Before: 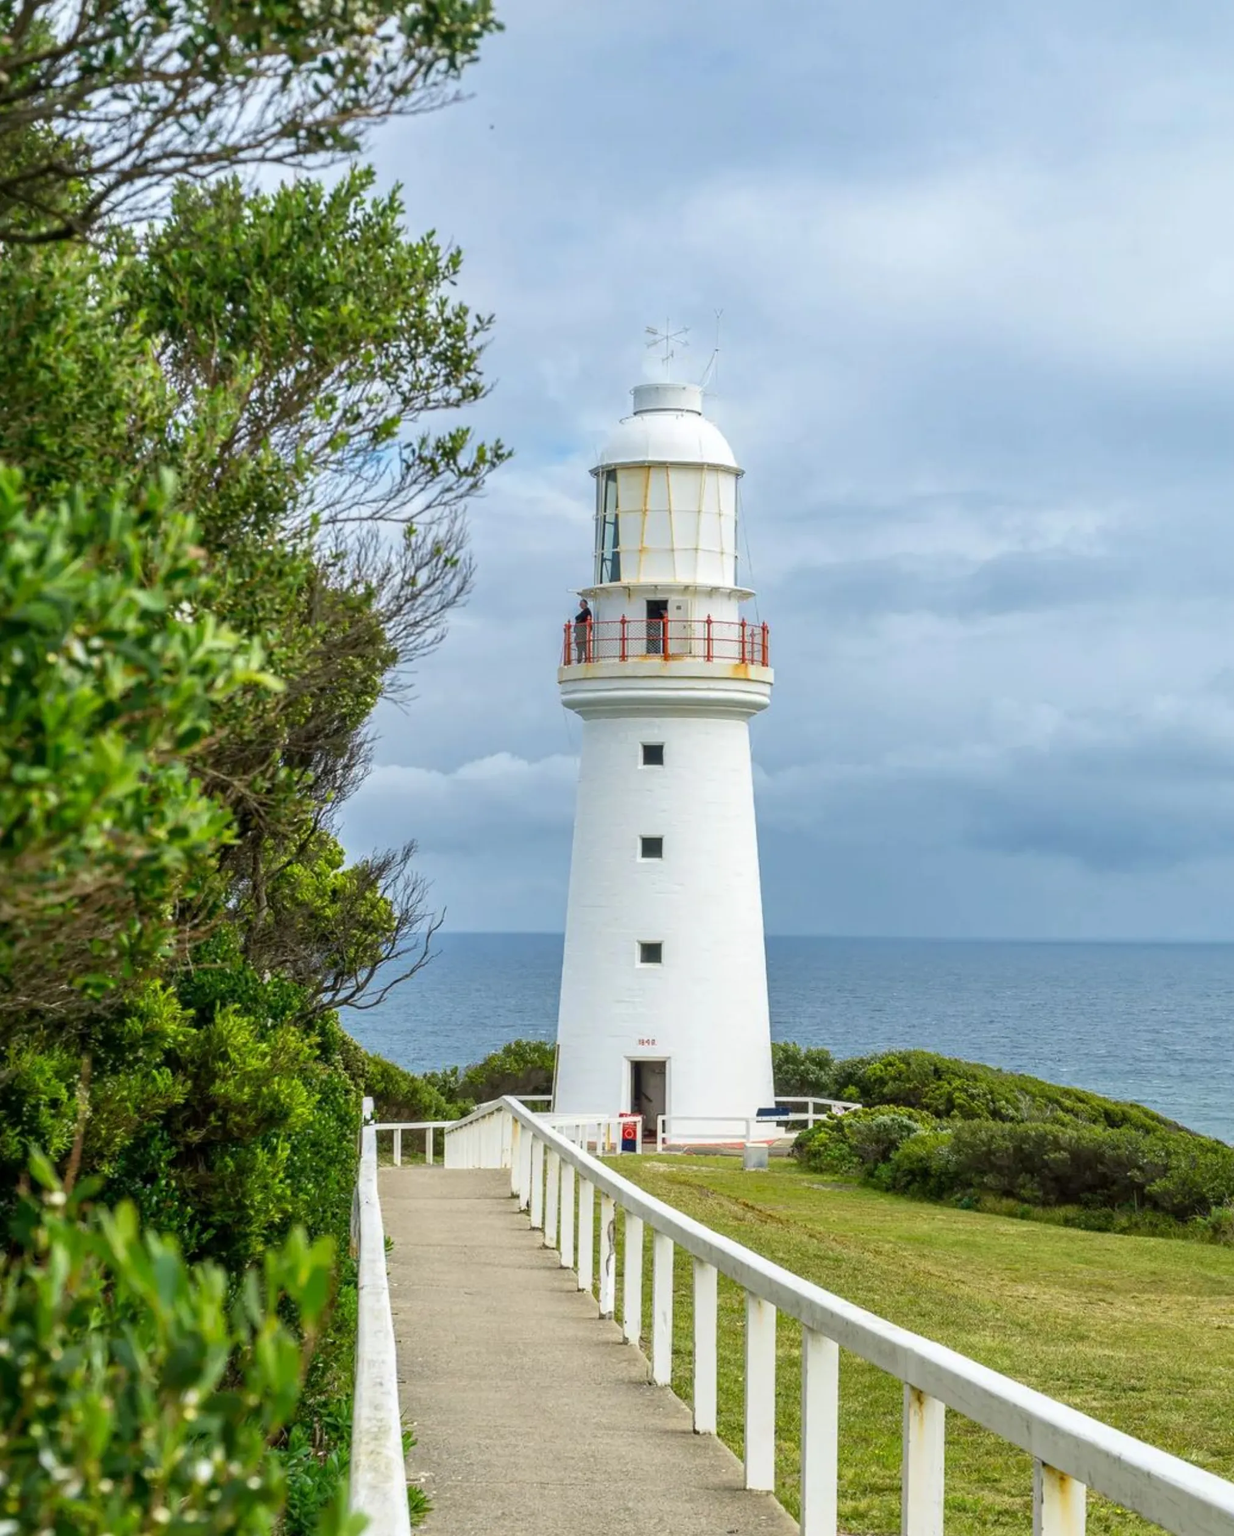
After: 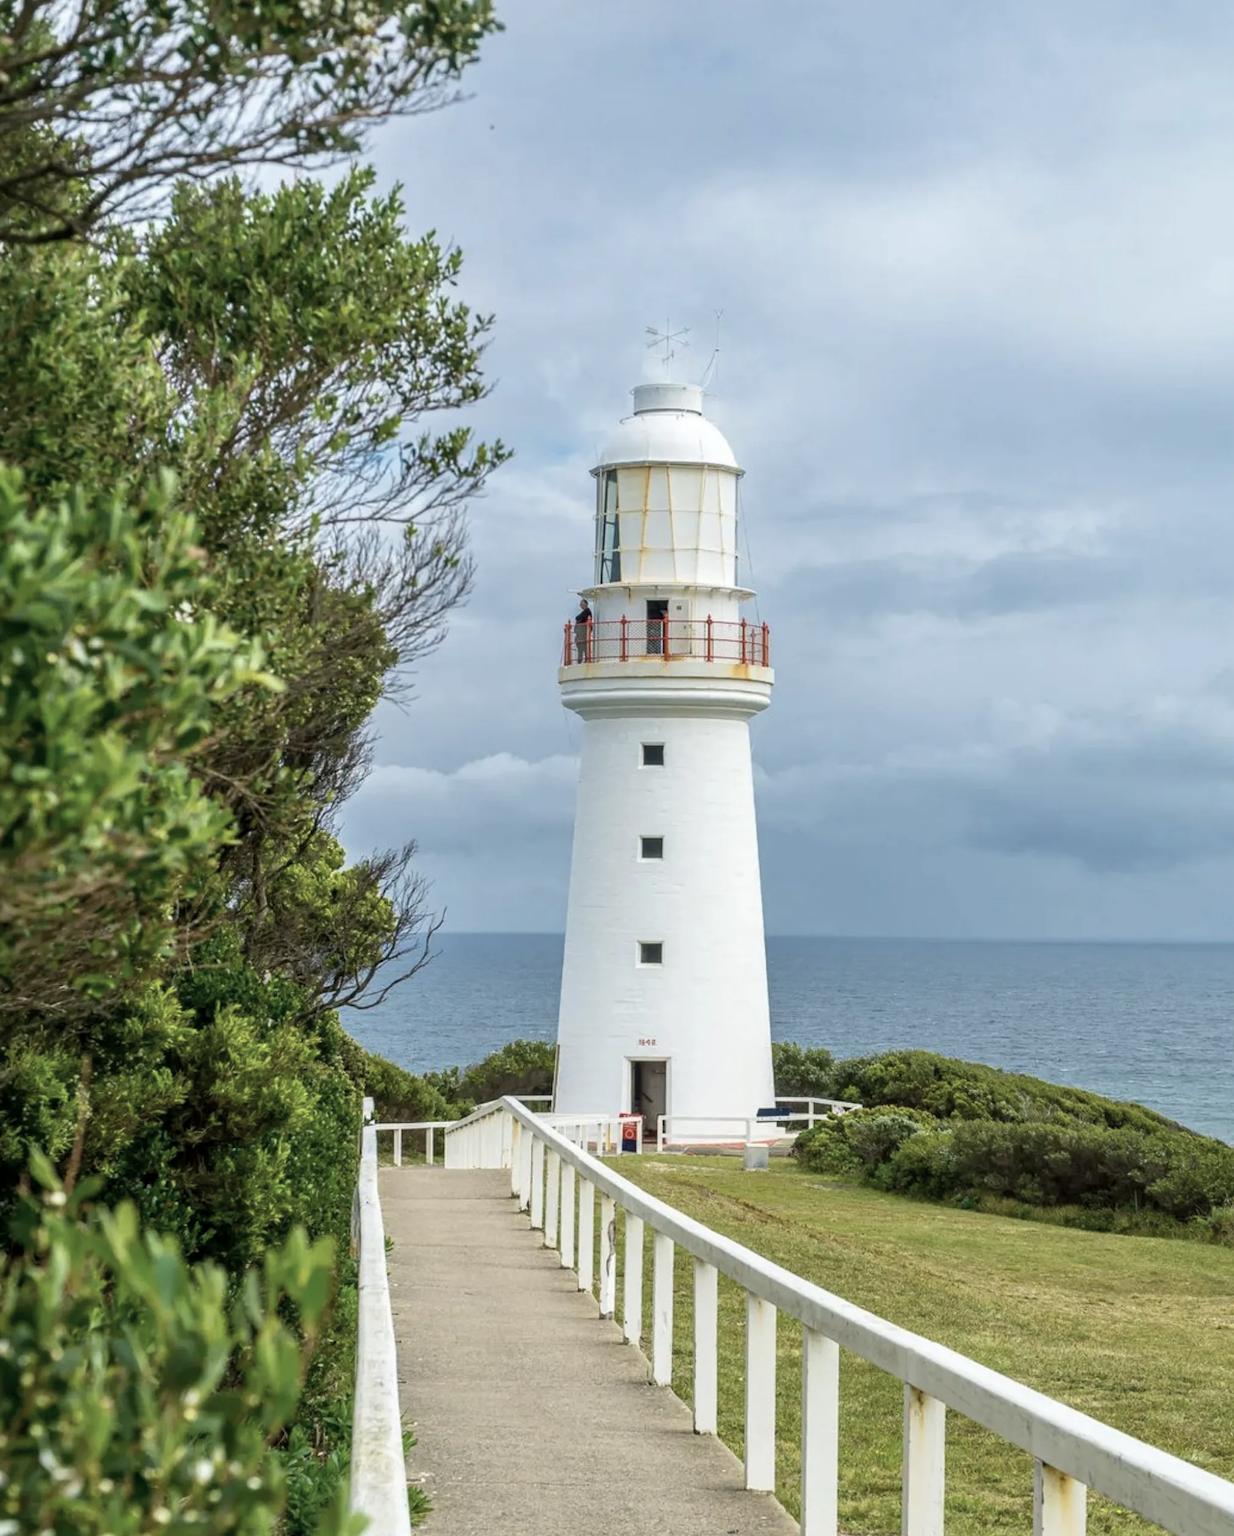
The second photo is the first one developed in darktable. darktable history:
velvia: on, module defaults
color correction: highlights b* -0.002, saturation 0.621
exposure: black level correction 0.001, compensate highlight preservation false
